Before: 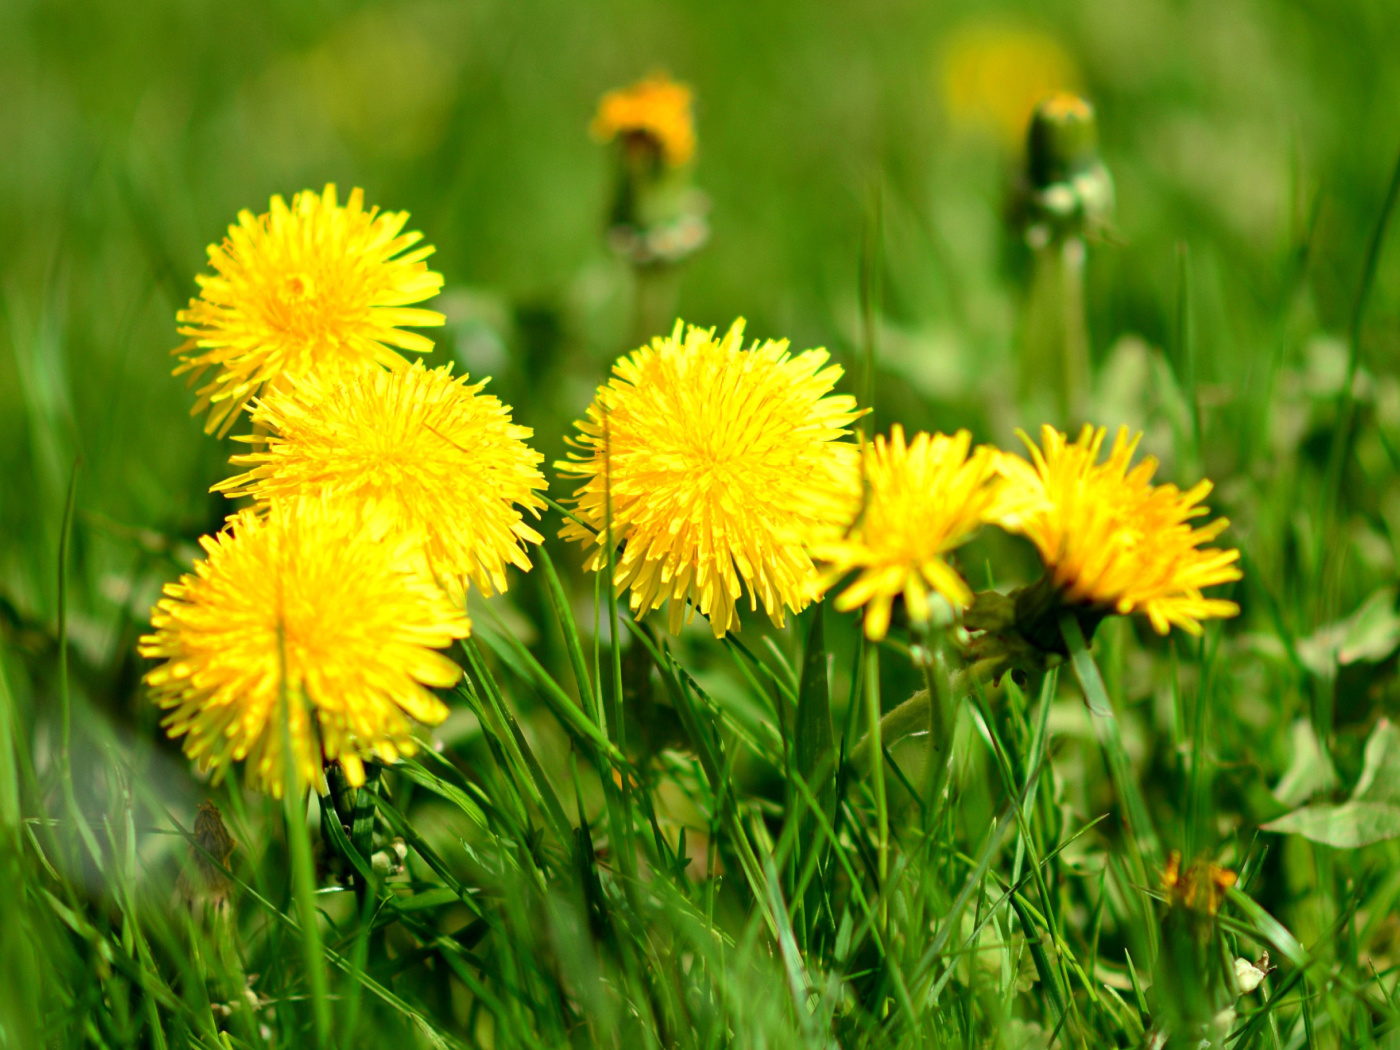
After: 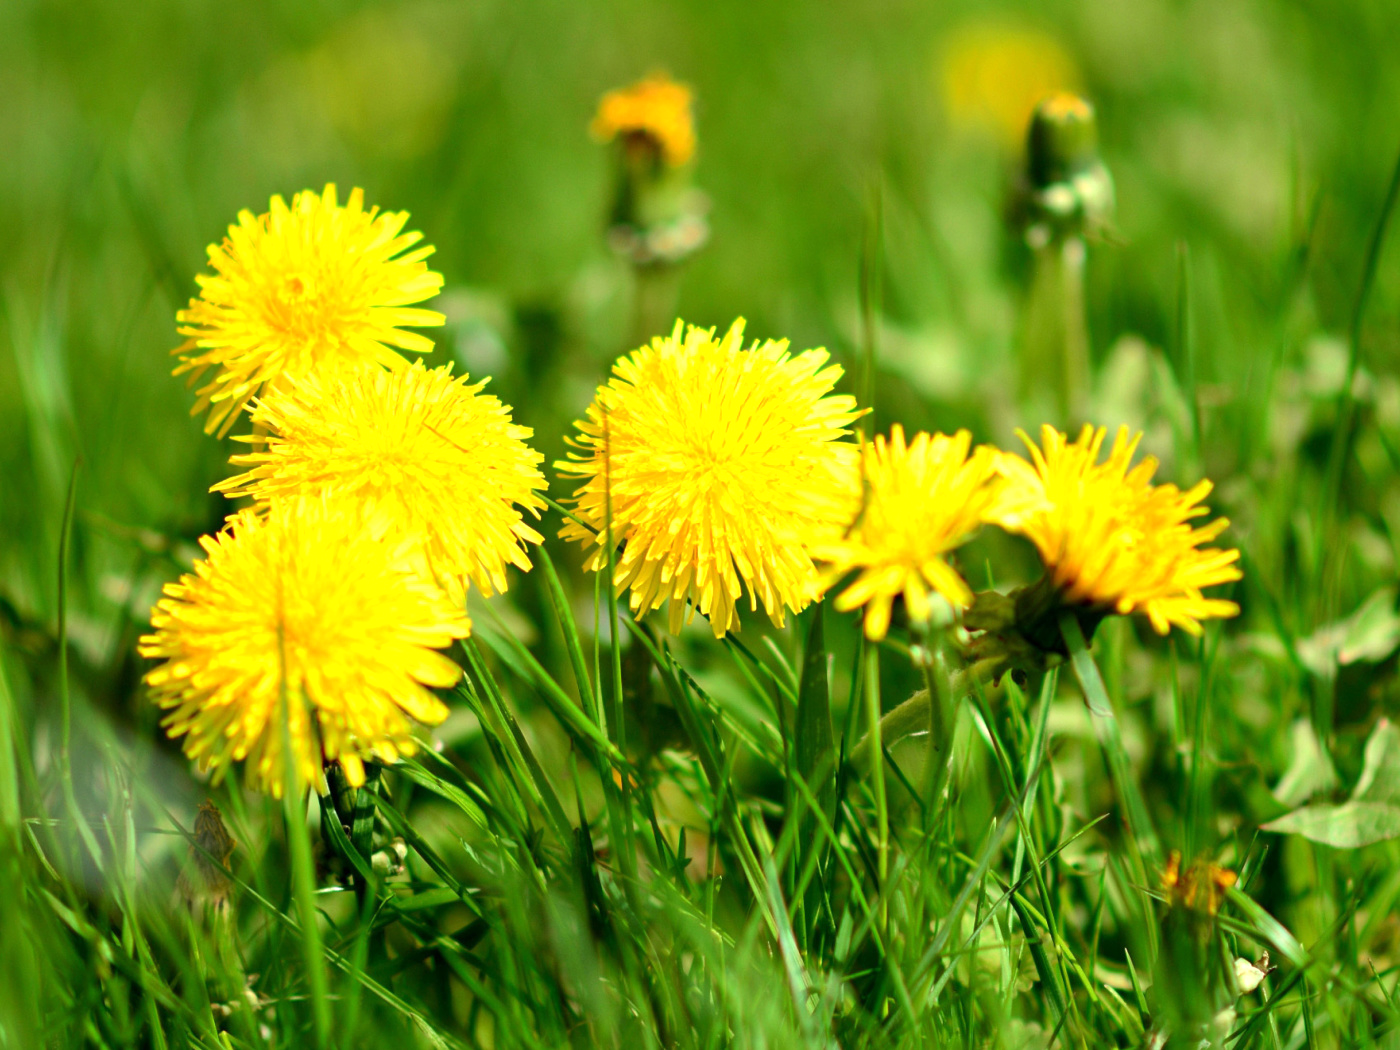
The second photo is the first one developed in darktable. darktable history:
exposure: exposure 0.299 EV, compensate exposure bias true, compensate highlight preservation false
